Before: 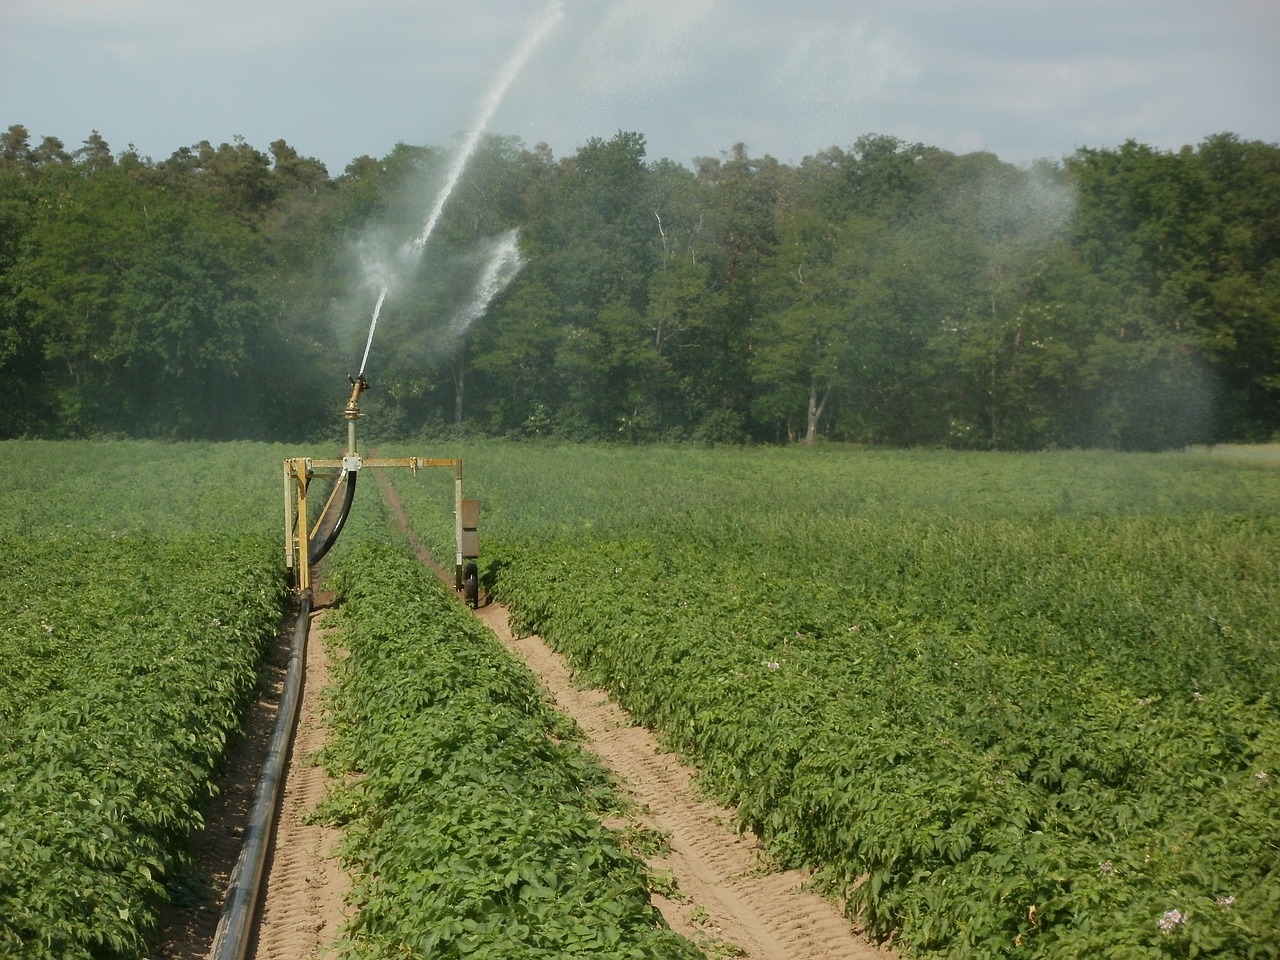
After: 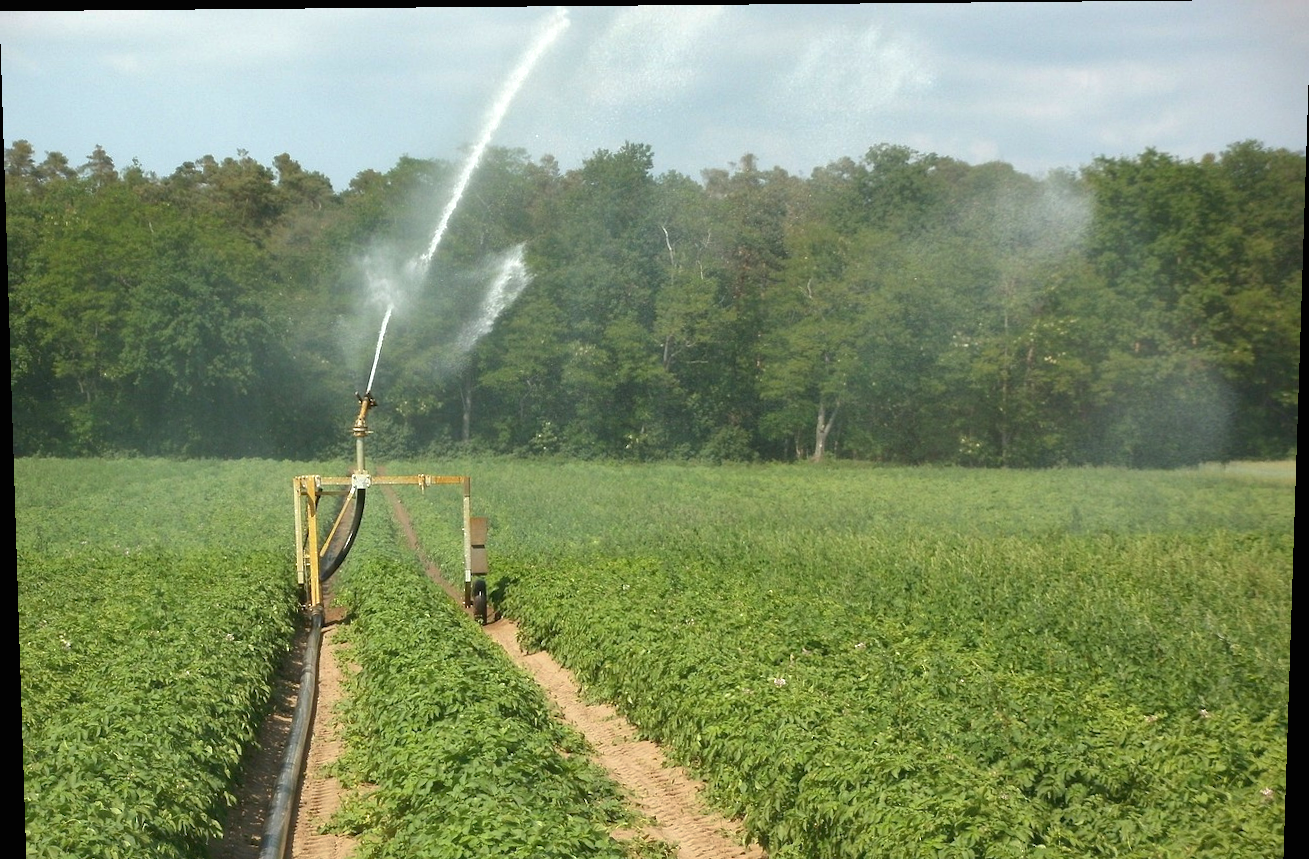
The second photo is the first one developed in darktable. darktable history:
crop and rotate: top 0%, bottom 11.49%
rotate and perspective: lens shift (vertical) 0.048, lens shift (horizontal) -0.024, automatic cropping off
exposure: black level correction 0, exposure 0.7 EV, compensate exposure bias true, compensate highlight preservation false
shadows and highlights: on, module defaults
